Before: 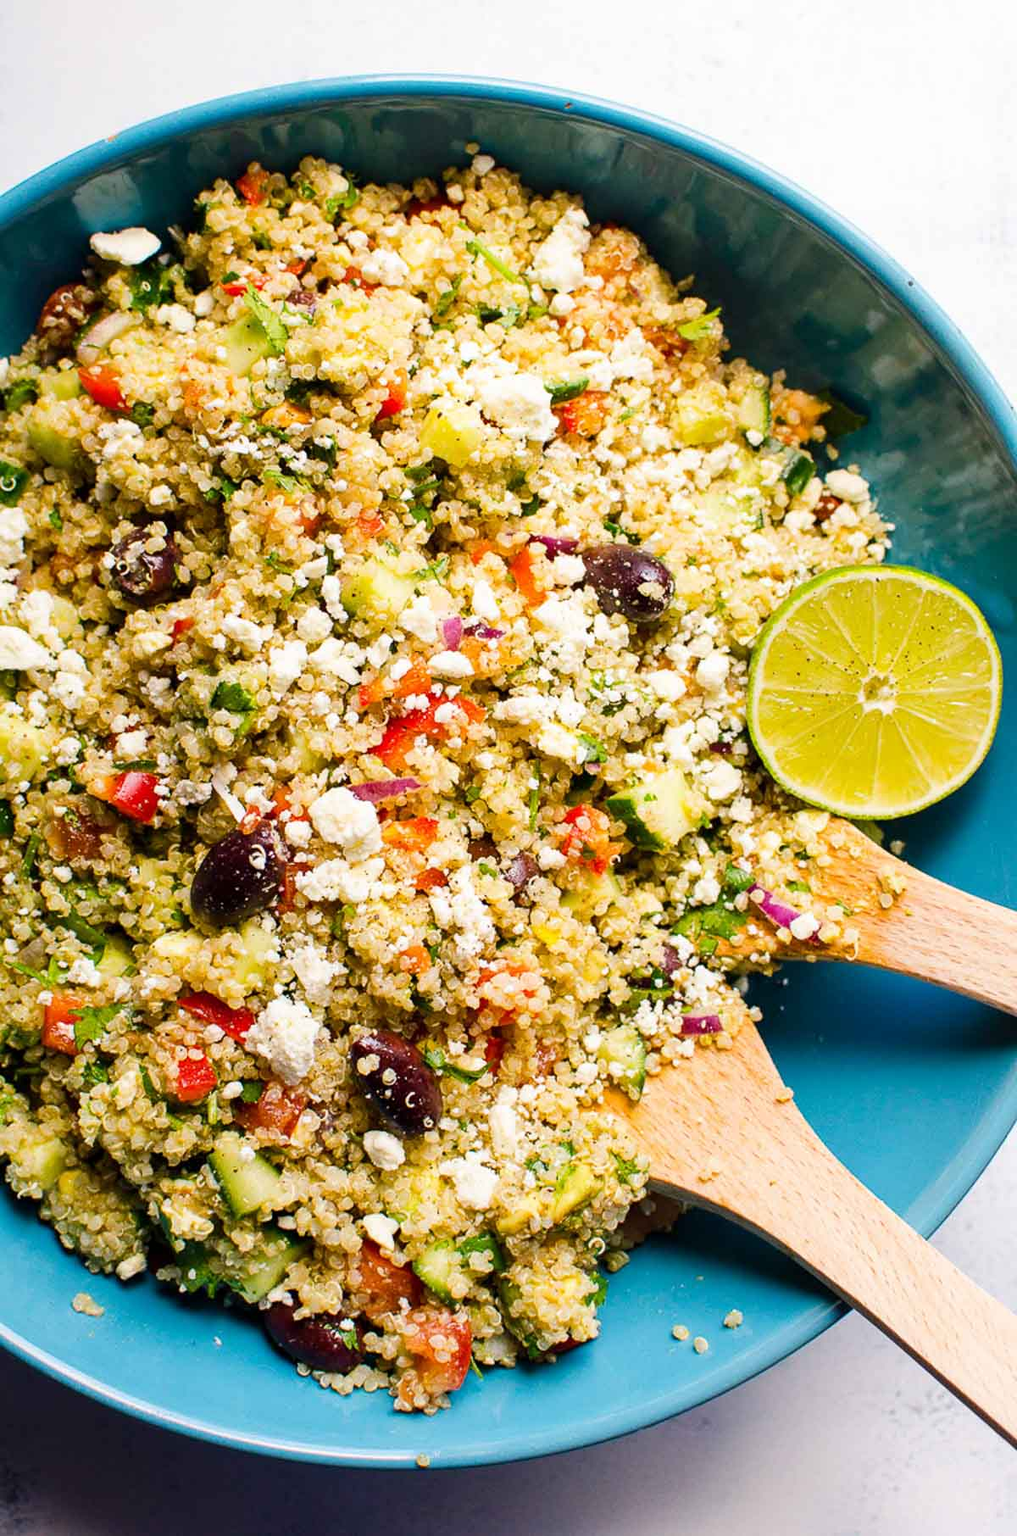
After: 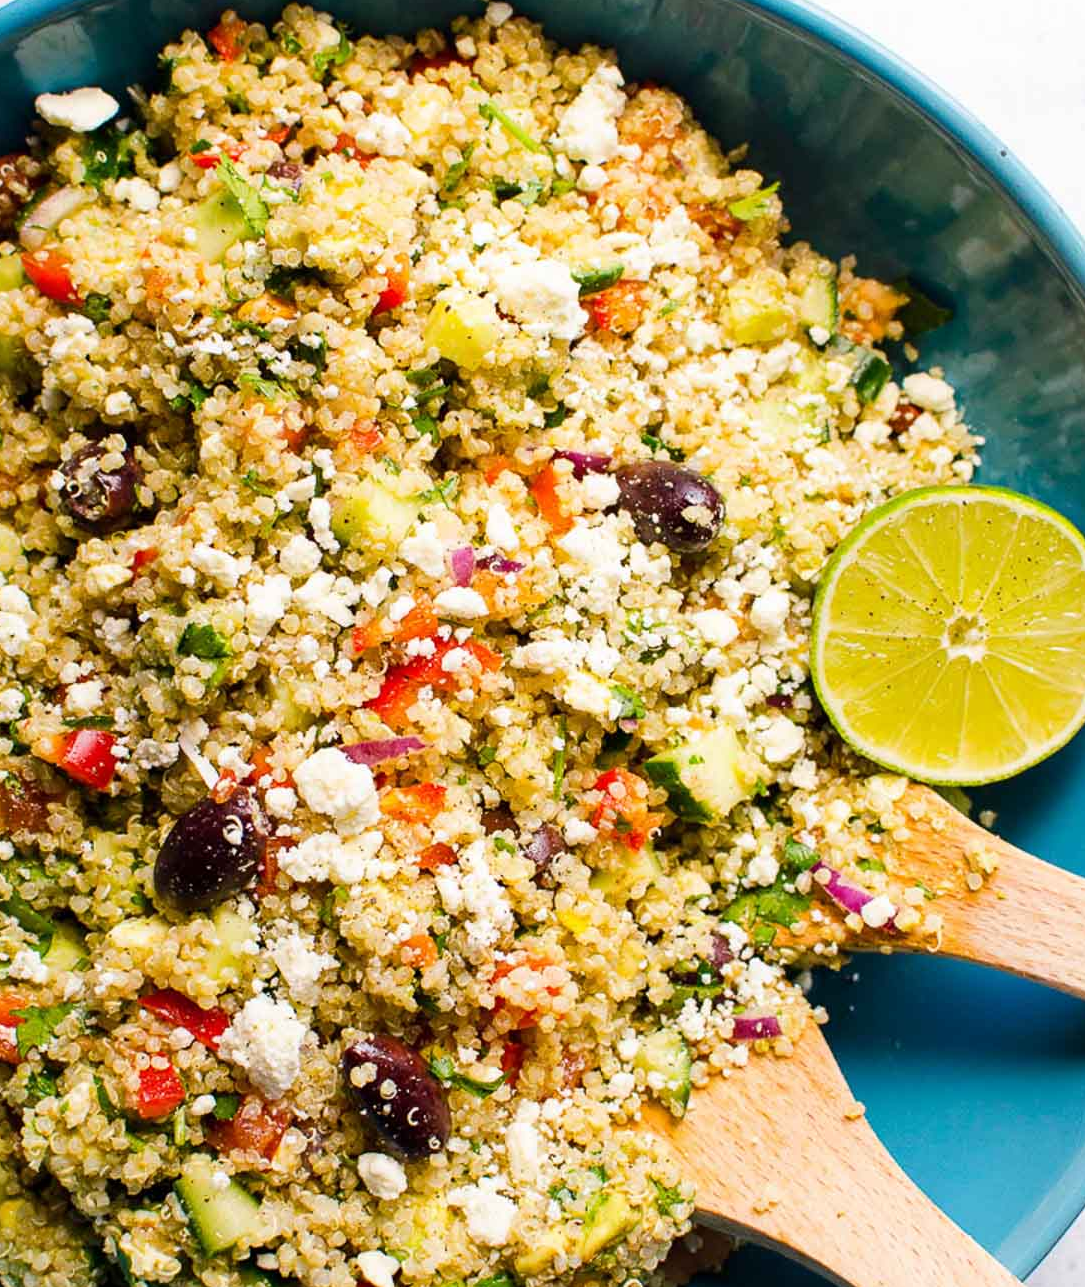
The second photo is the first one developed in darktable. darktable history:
crop: left 5.958%, top 10.04%, right 3.569%, bottom 18.92%
